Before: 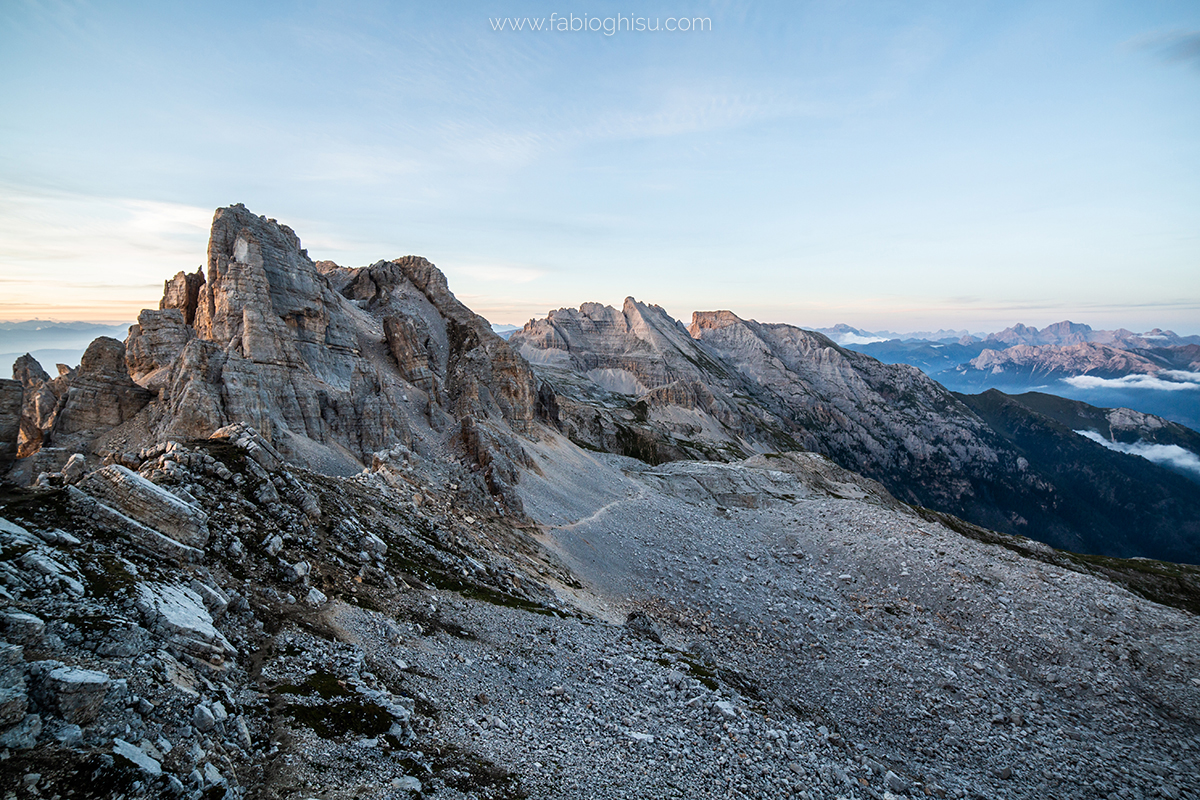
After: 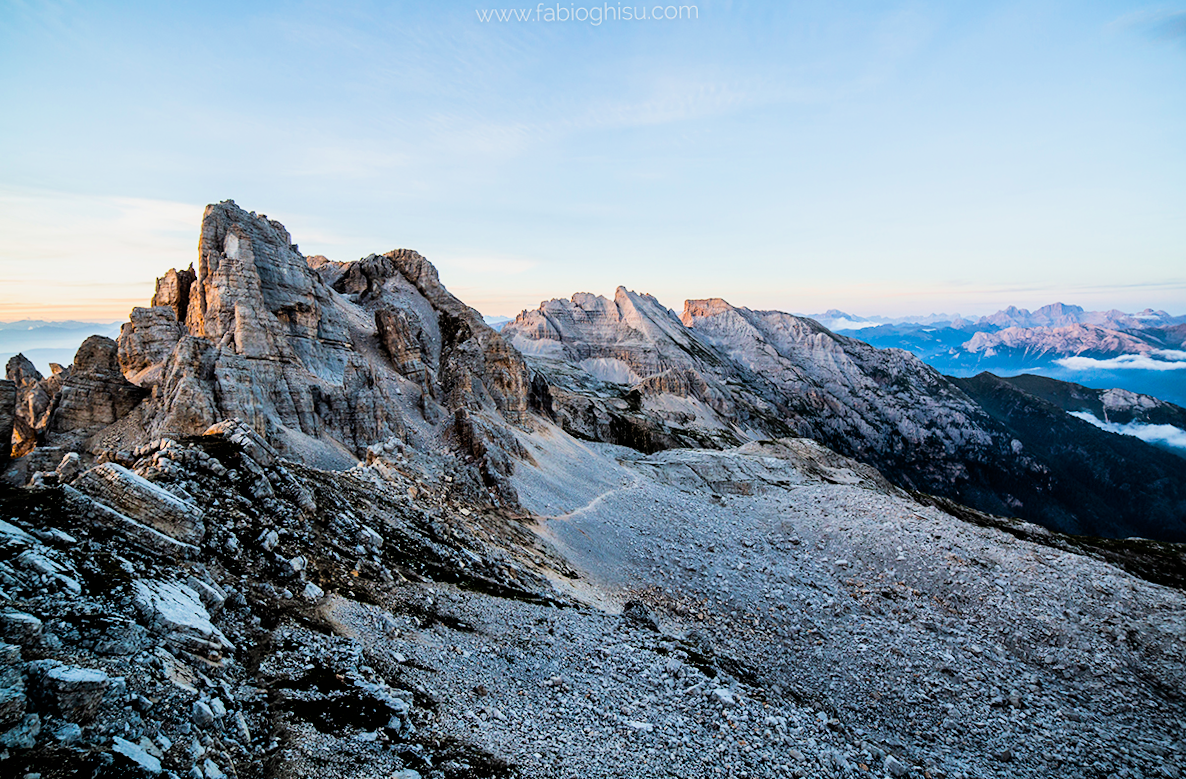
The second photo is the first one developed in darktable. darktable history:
color balance rgb: perceptual saturation grading › global saturation 36%, perceptual brilliance grading › global brilliance 10%, global vibrance 20%
exposure: exposure 0.15 EV, compensate highlight preservation false
rotate and perspective: rotation -1°, crop left 0.011, crop right 0.989, crop top 0.025, crop bottom 0.975
filmic rgb: black relative exposure -5 EV, hardness 2.88, contrast 1.3
